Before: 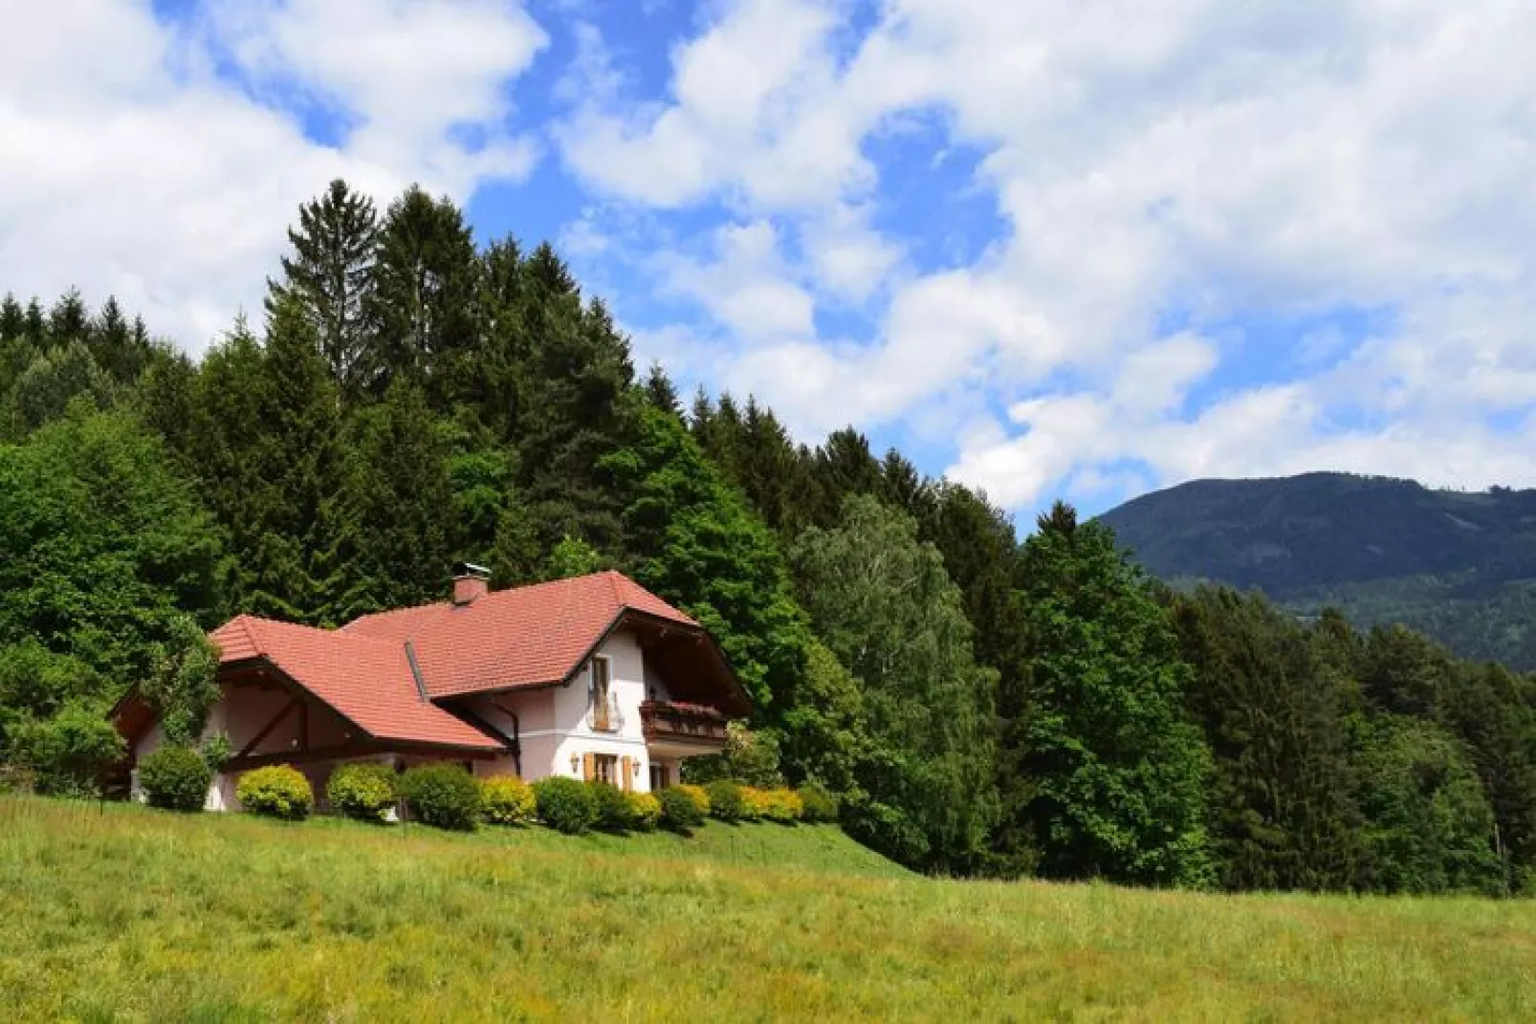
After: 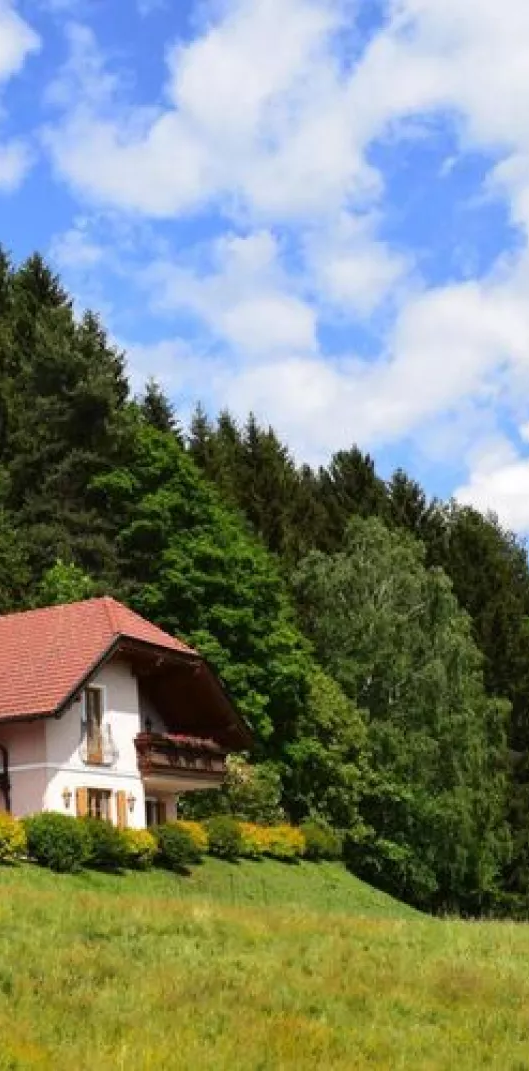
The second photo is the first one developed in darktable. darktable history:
crop: left 33.302%, right 33.749%
